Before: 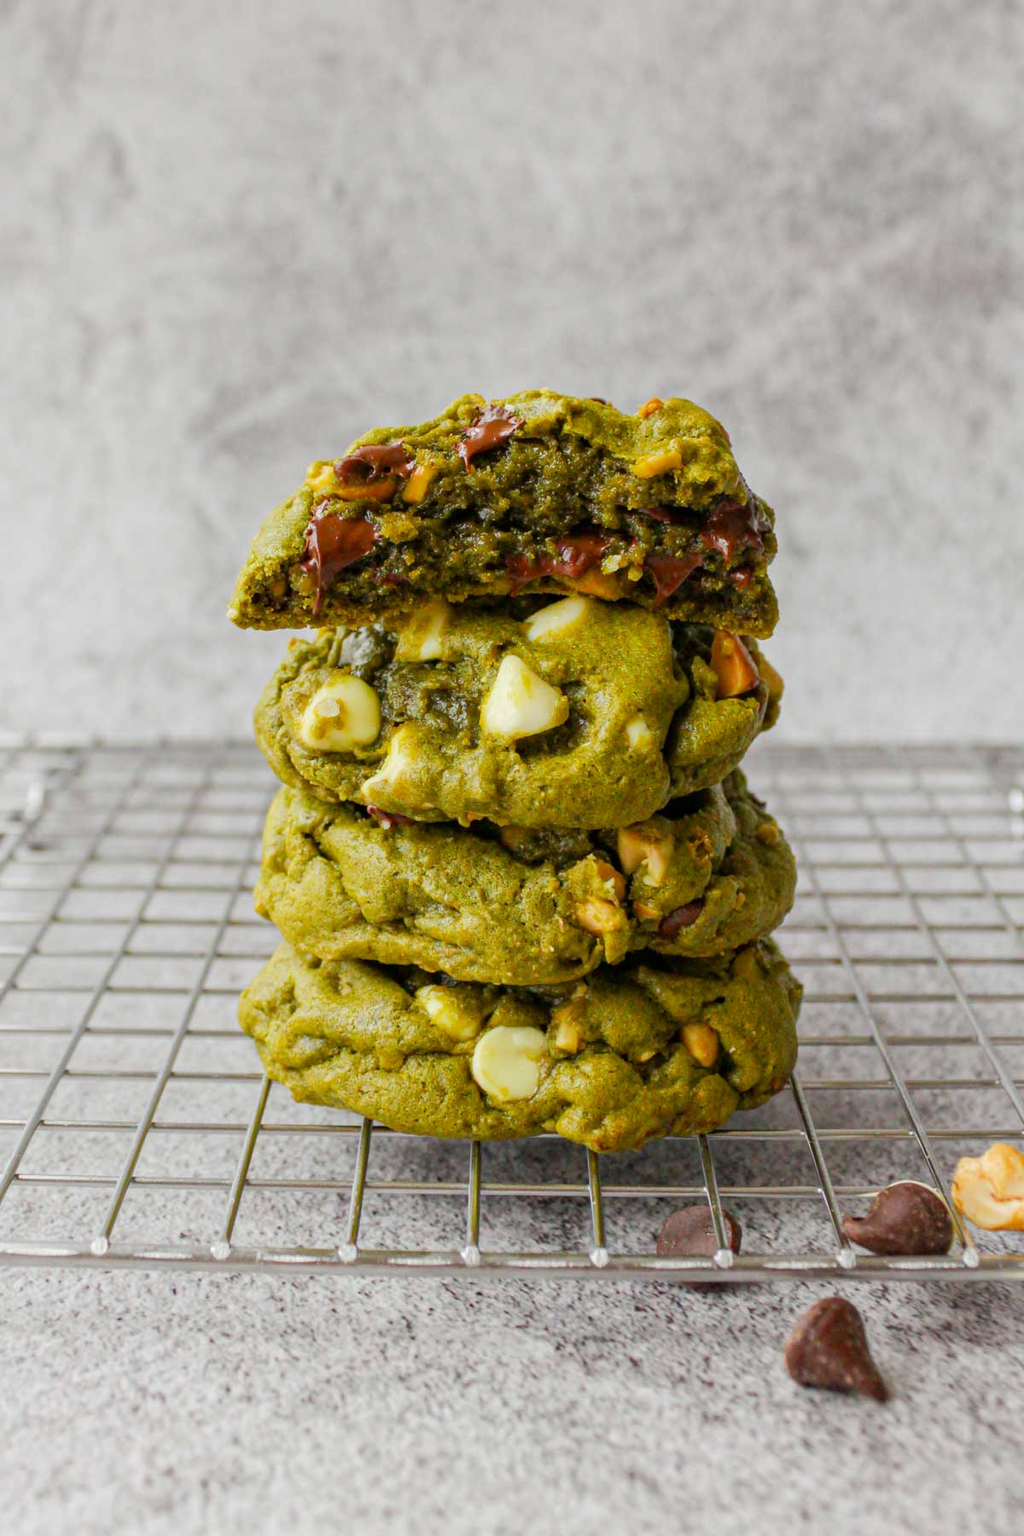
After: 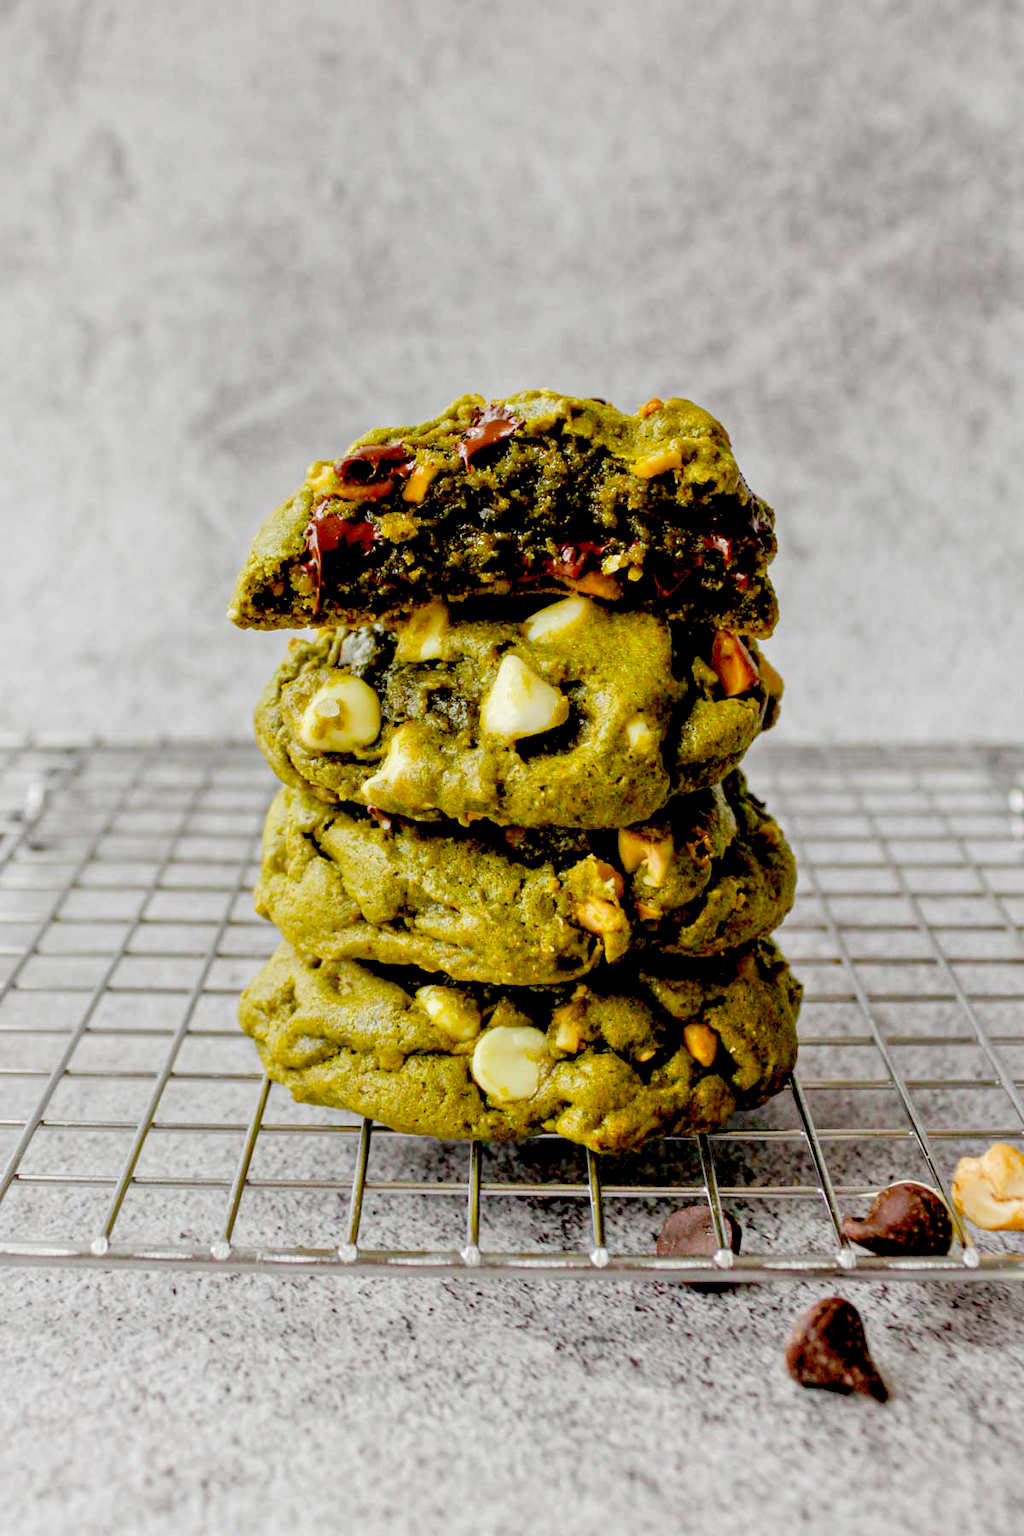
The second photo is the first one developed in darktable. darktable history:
exposure: black level correction 0.047, exposure 0.013 EV, compensate highlight preservation false
contrast brightness saturation: saturation -0.17
tone equalizer: -8 EV 0.001 EV, -7 EV -0.004 EV, -6 EV 0.009 EV, -5 EV 0.032 EV, -4 EV 0.276 EV, -3 EV 0.644 EV, -2 EV 0.584 EV, -1 EV 0.187 EV, +0 EV 0.024 EV
